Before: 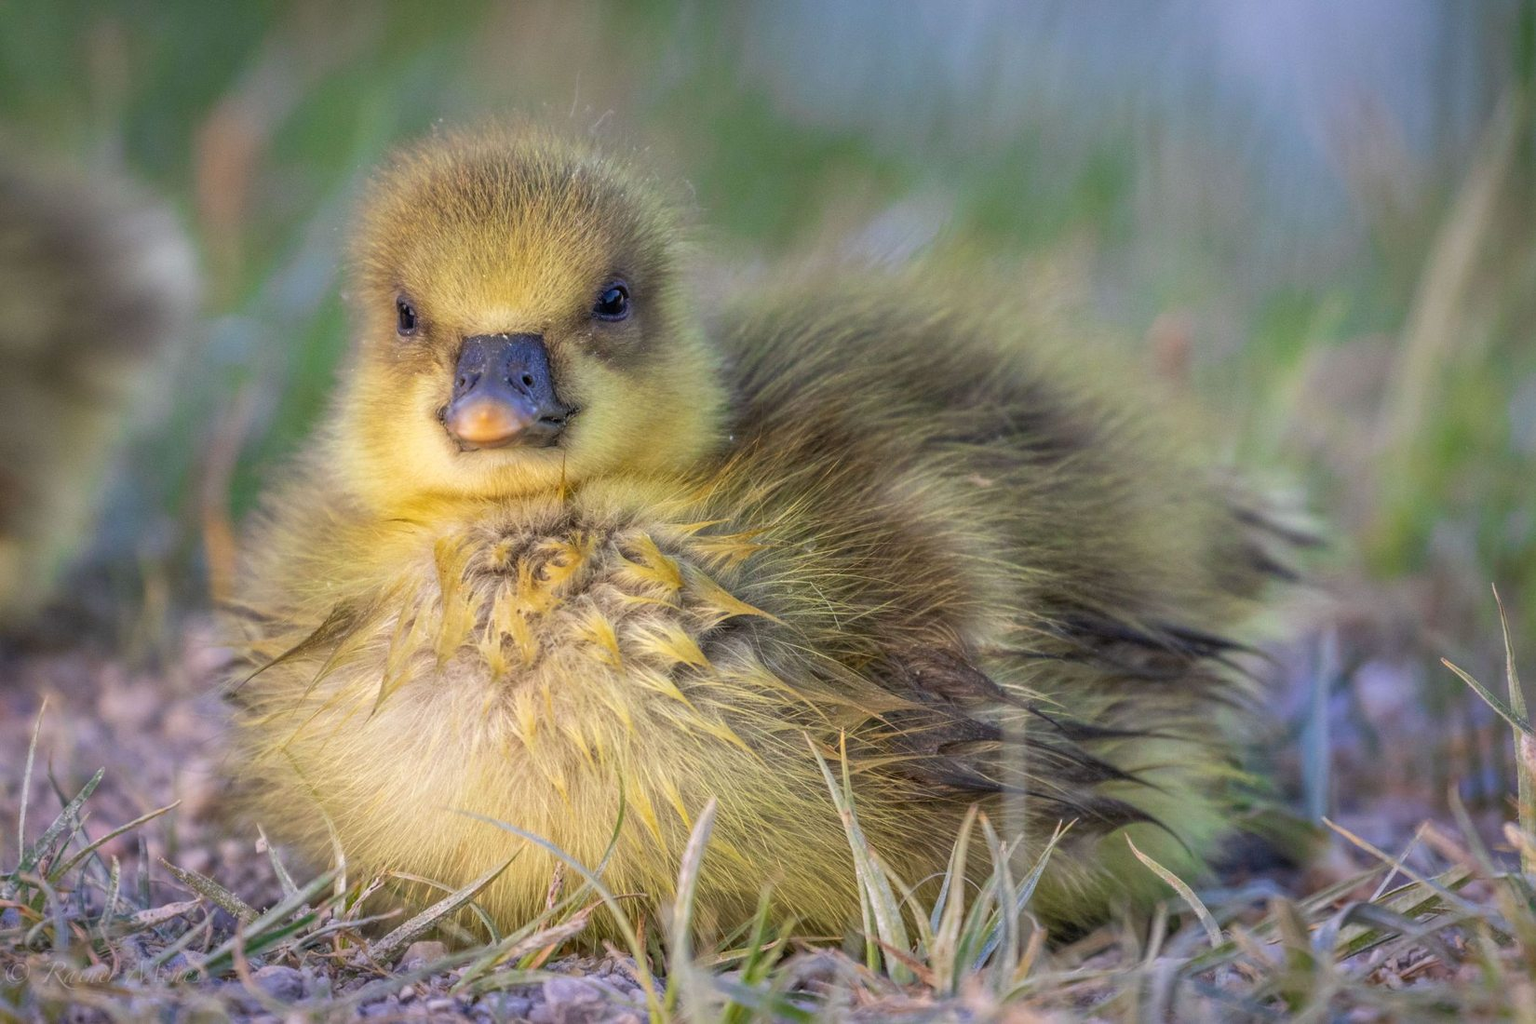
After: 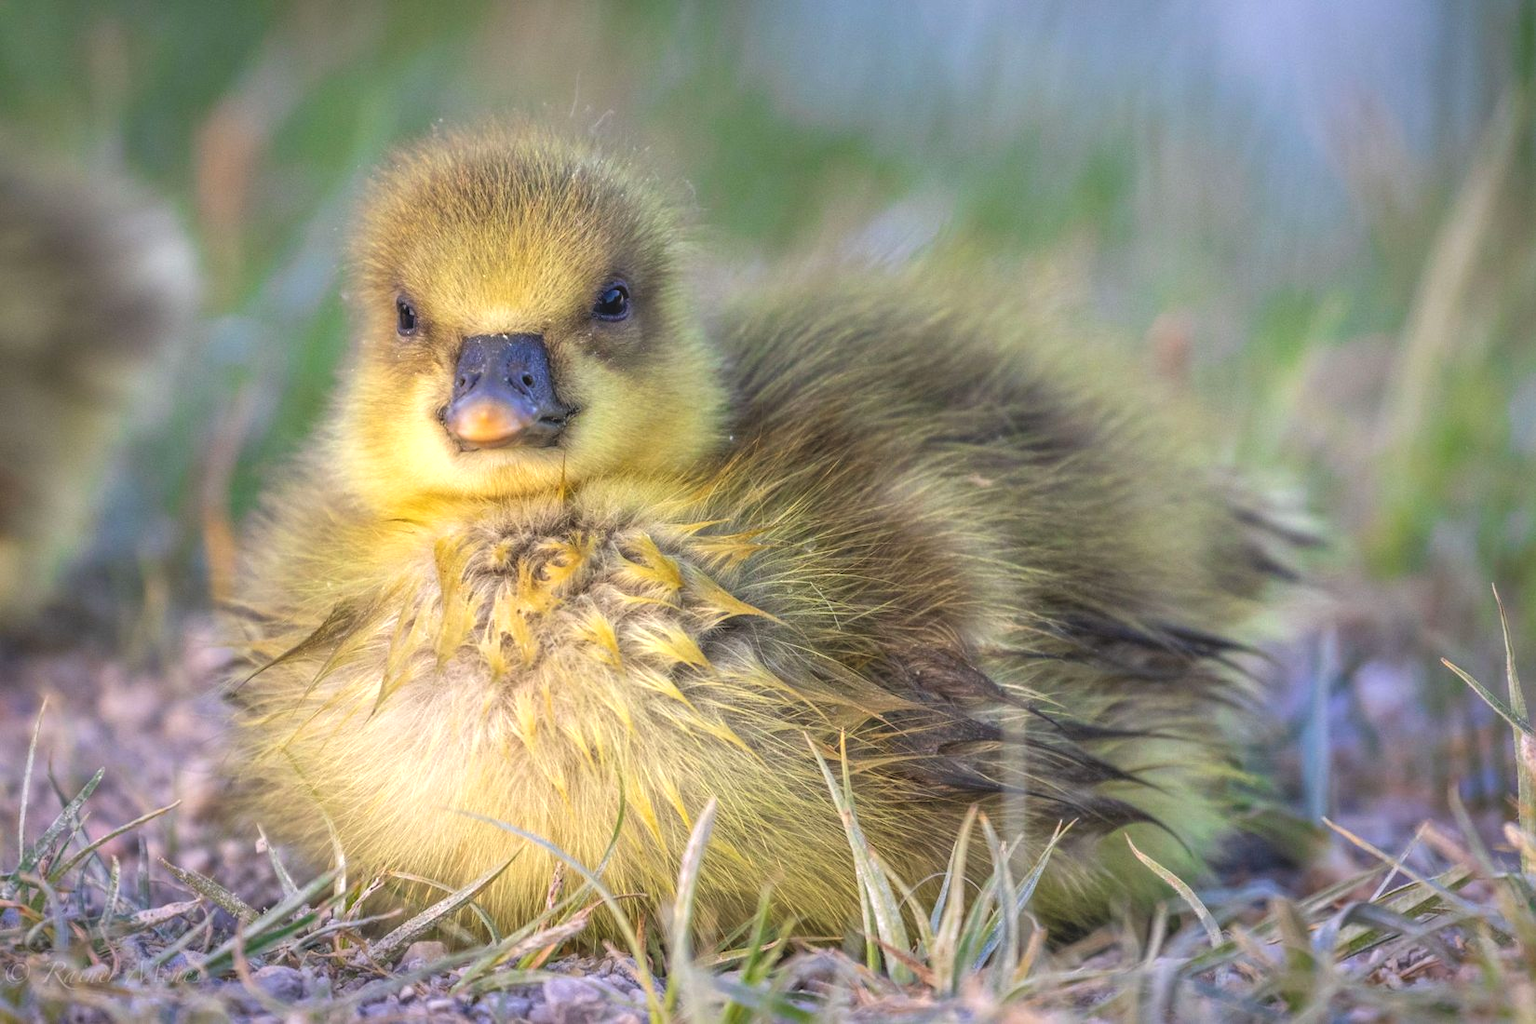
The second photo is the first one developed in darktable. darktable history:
color balance rgb: global offset › luminance 0.768%, perceptual saturation grading › global saturation 0.251%, perceptual brilliance grading › global brilliance 10.875%
